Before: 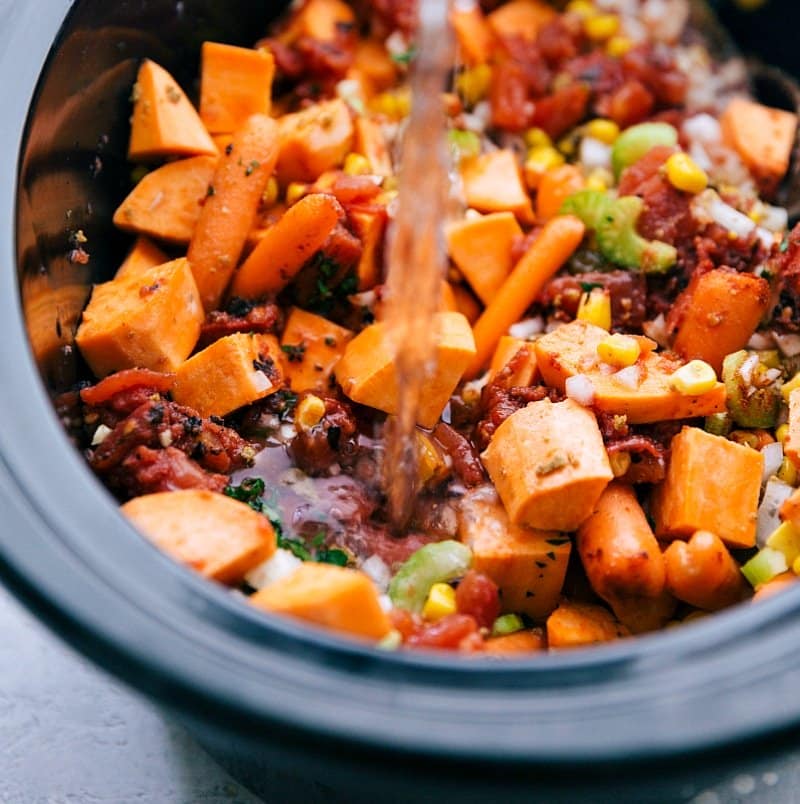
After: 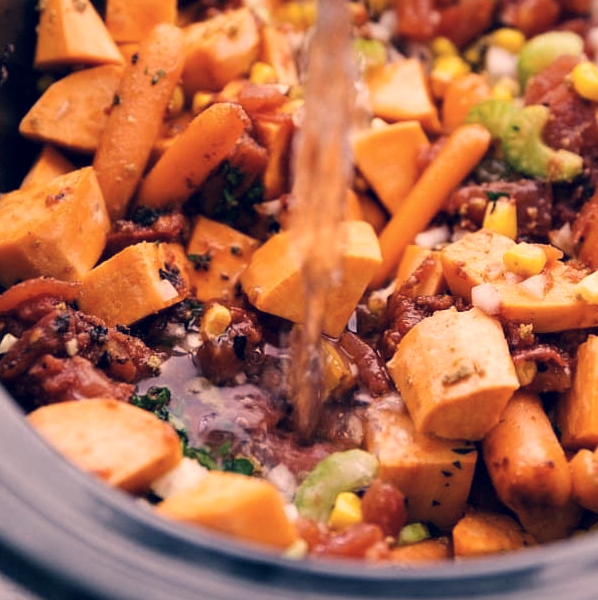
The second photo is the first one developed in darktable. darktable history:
crop and rotate: left 11.846%, top 11.426%, right 13.314%, bottom 13.848%
color correction: highlights a* 19.85, highlights b* 27.51, shadows a* 3.44, shadows b* -17.36, saturation 0.723
